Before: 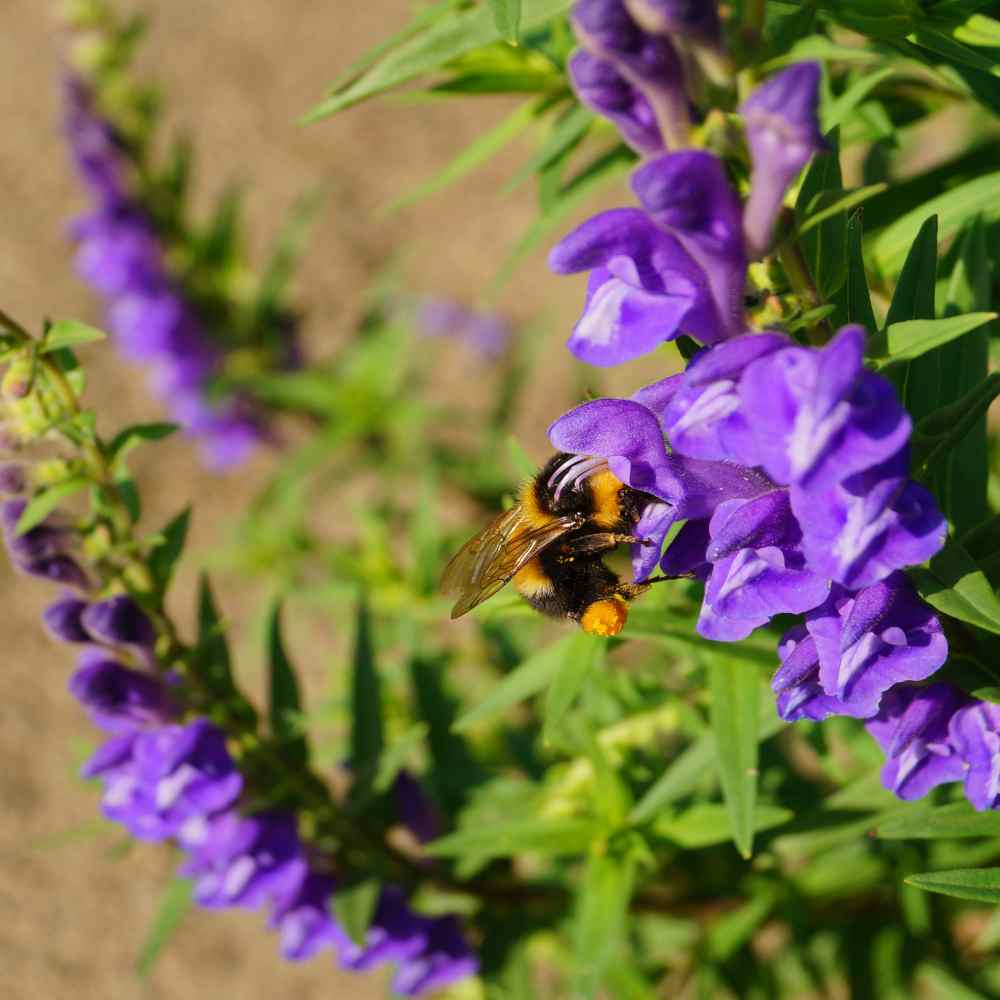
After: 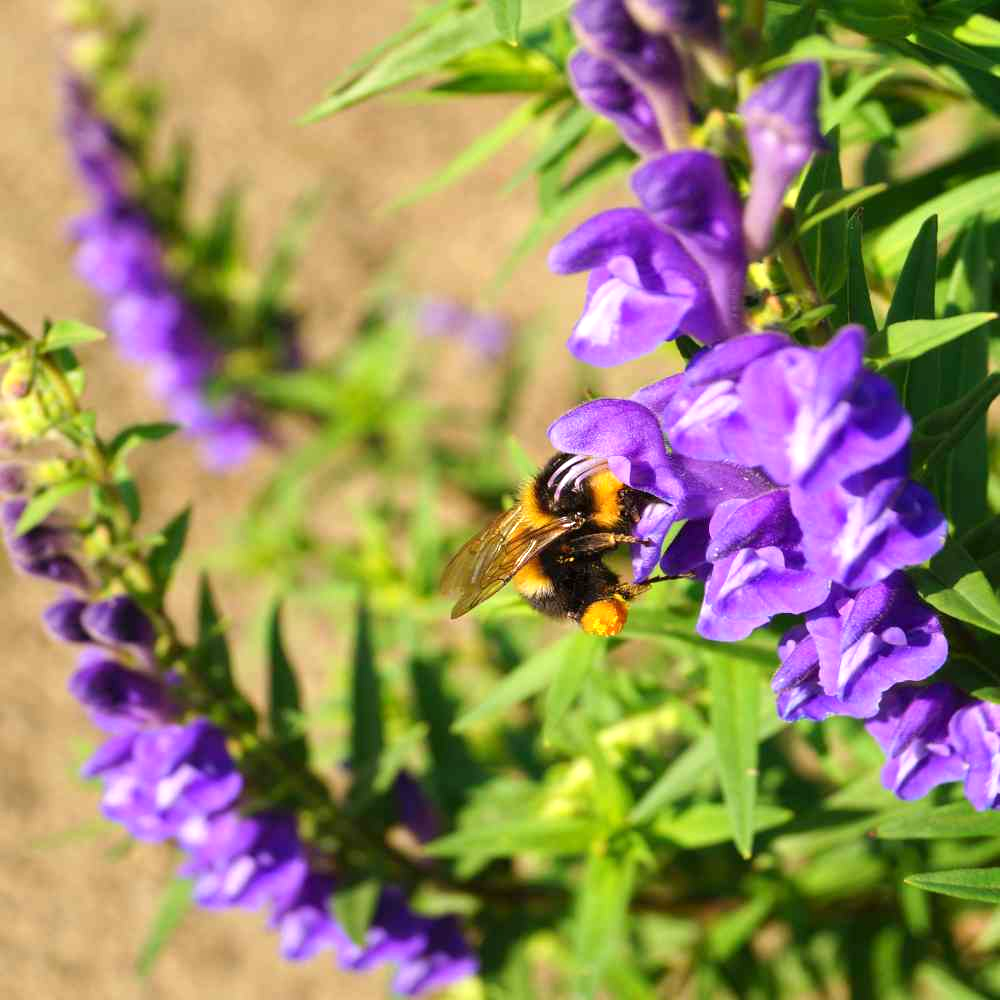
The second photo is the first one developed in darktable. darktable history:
exposure: exposure 0.669 EV, compensate highlight preservation false
